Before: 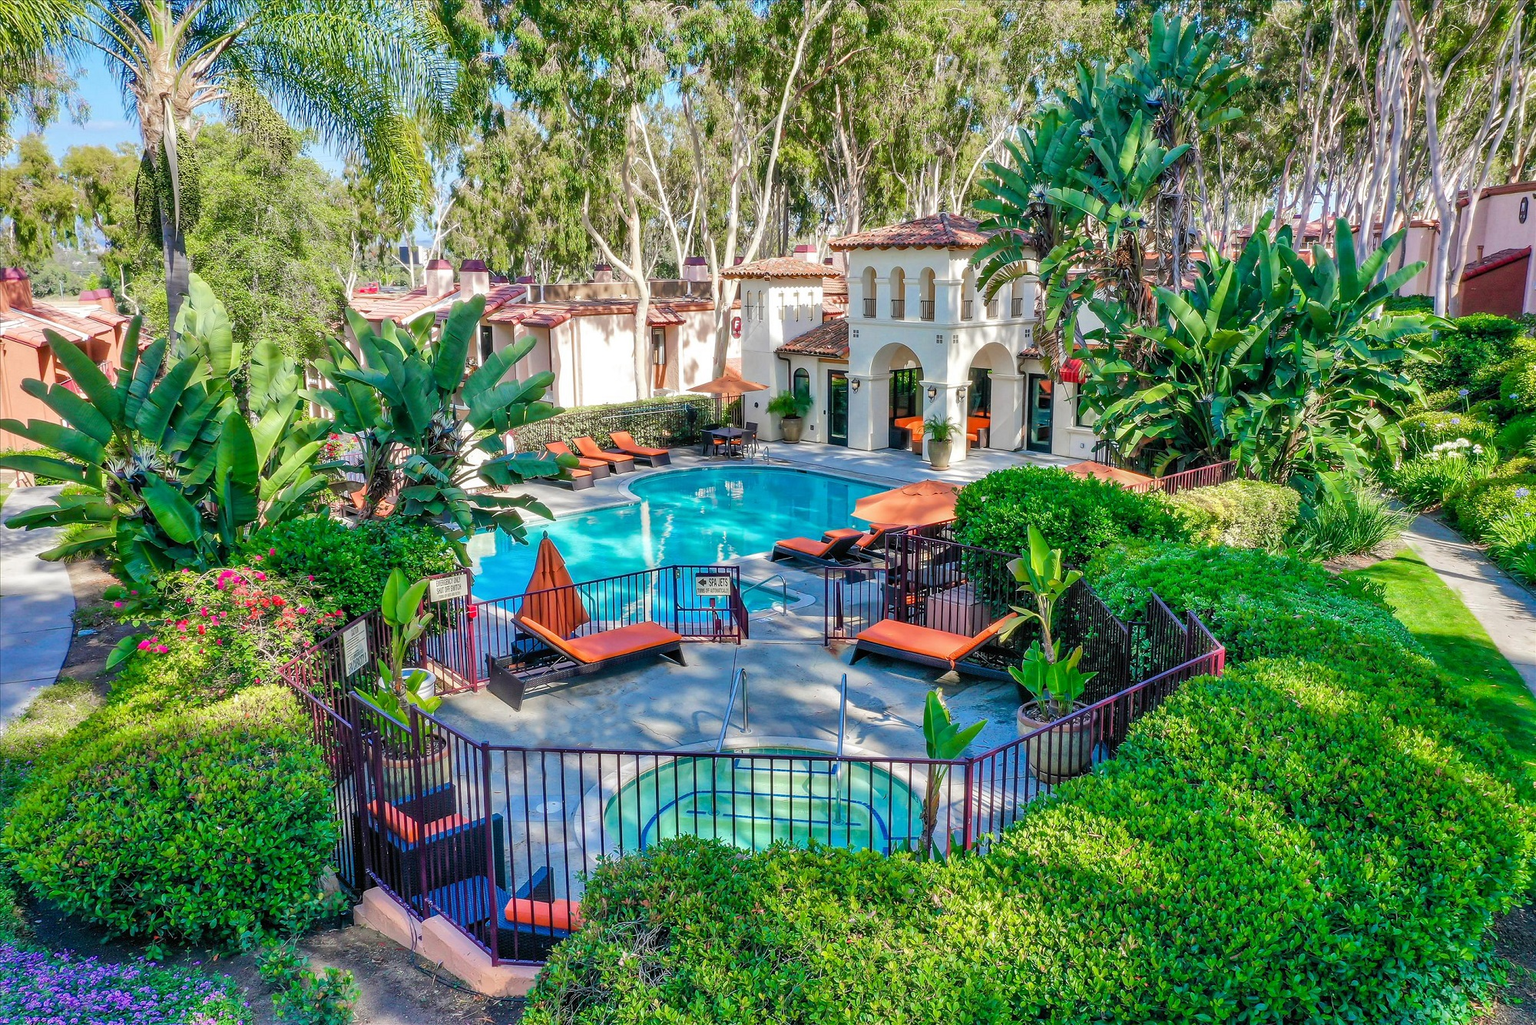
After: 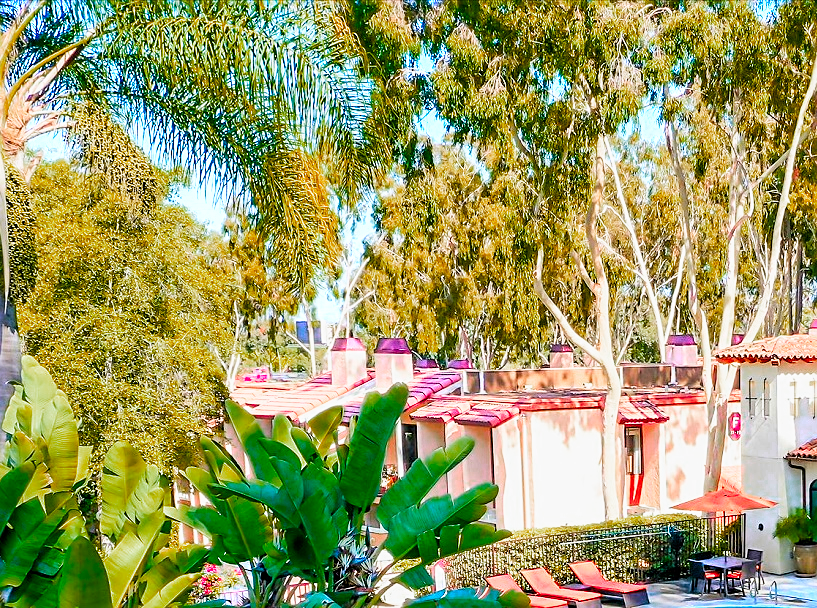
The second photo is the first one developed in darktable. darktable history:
exposure: exposure 0.999 EV, compensate highlight preservation false
color zones: curves: ch0 [(0.473, 0.374) (0.742, 0.784)]; ch1 [(0.354, 0.737) (0.742, 0.705)]; ch2 [(0.318, 0.421) (0.758, 0.532)]
filmic rgb: black relative exposure -7.88 EV, white relative exposure 4.08 EV, hardness 4.06, latitude 51.42%, contrast 1.012, shadows ↔ highlights balance 5.45%, color science v4 (2020)
crop and rotate: left 11.231%, top 0.068%, right 47.893%, bottom 54.347%
color balance rgb: perceptual saturation grading › global saturation 24.91%
sharpen: amount 0.555
contrast brightness saturation: brightness -0.086
